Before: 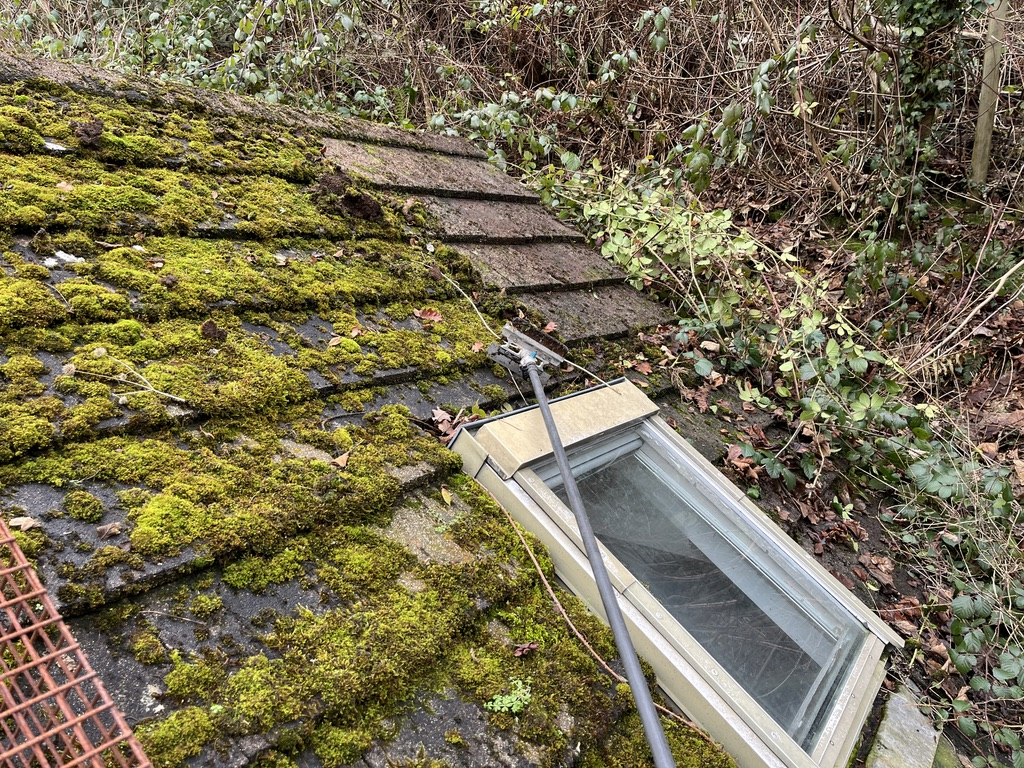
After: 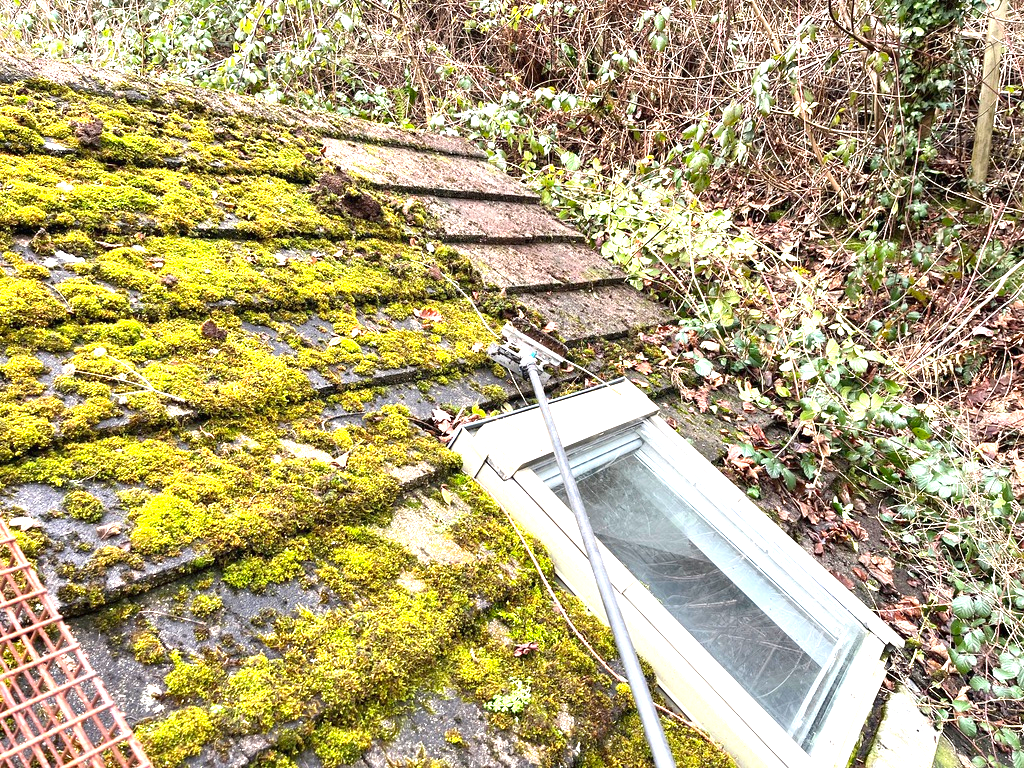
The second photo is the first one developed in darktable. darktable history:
exposure: black level correction 0, exposure 1.469 EV, compensate highlight preservation false
